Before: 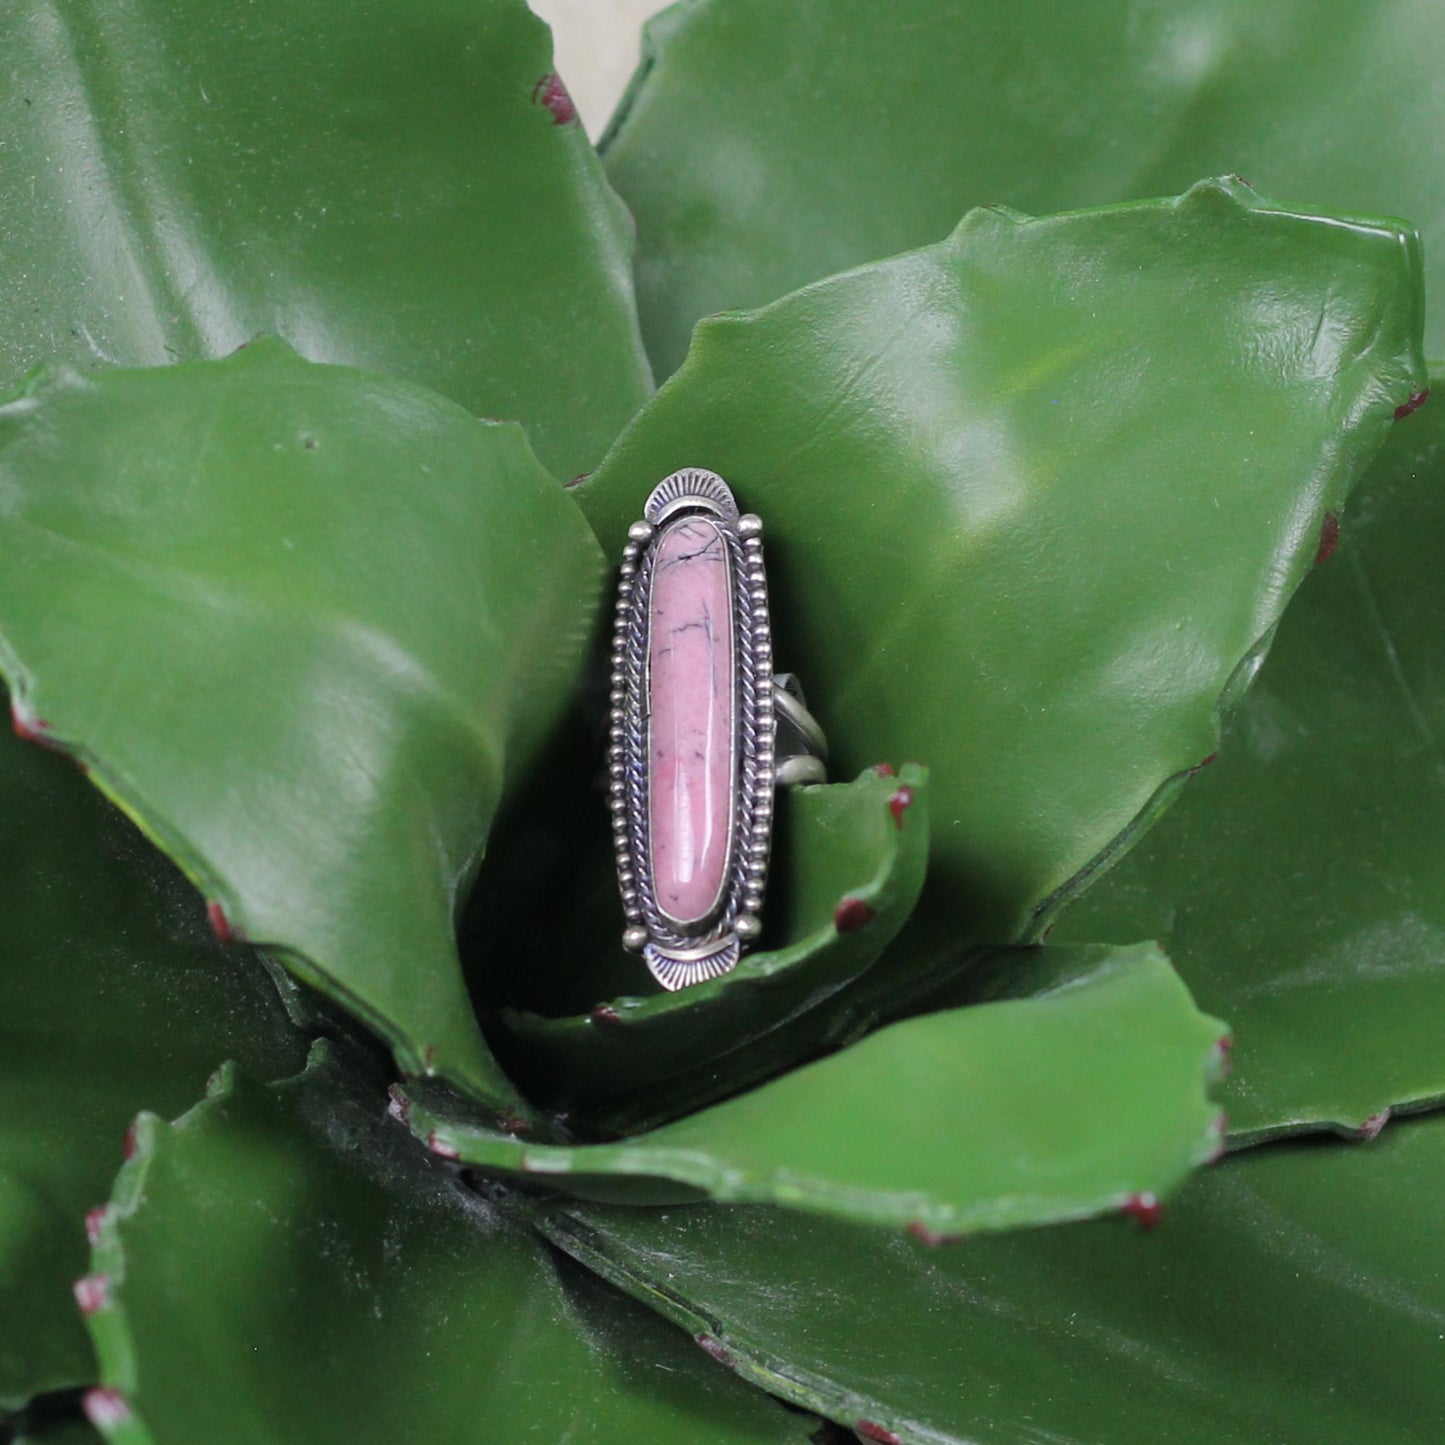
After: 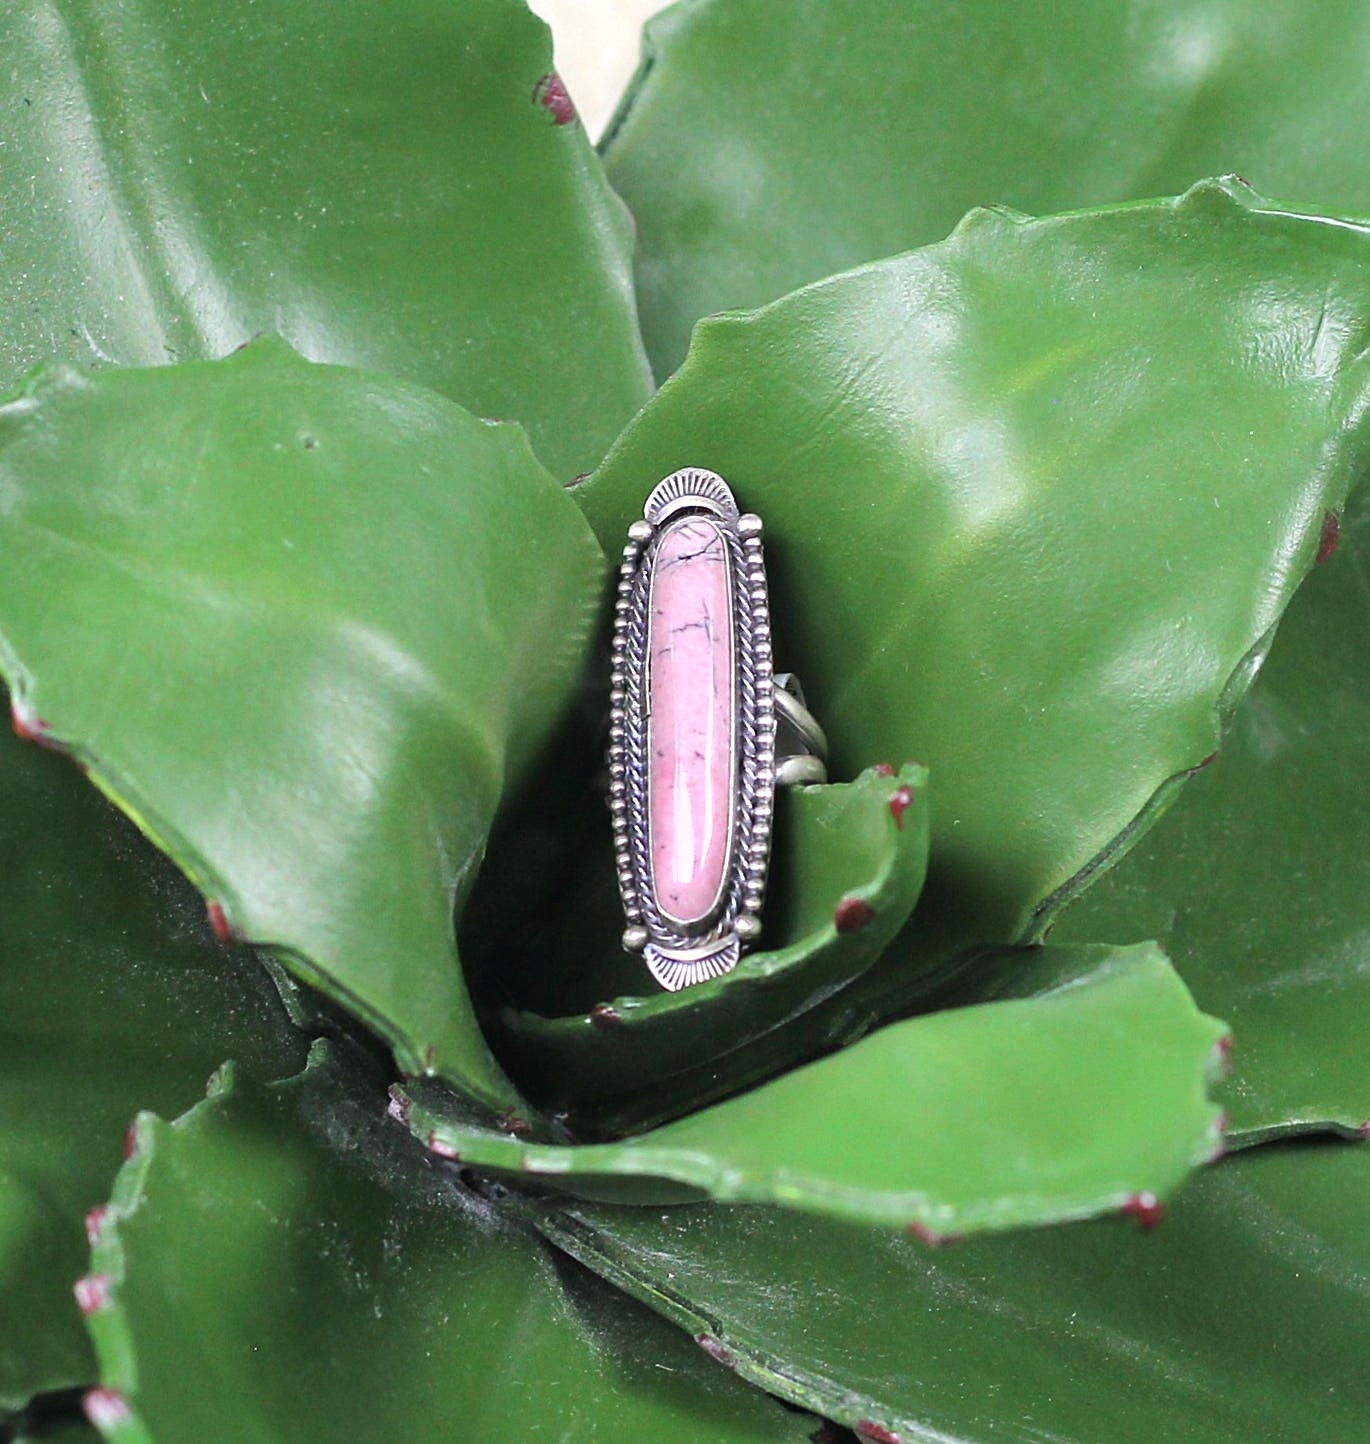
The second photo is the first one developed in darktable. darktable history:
color balance: on, module defaults
shadows and highlights: shadows 29.32, highlights -29.32, low approximation 0.01, soften with gaussian
crop and rotate: right 5.167%
exposure: black level correction 0, exposure 0.68 EV, compensate exposure bias true, compensate highlight preservation false
sharpen: radius 1.967
tone equalizer: on, module defaults
